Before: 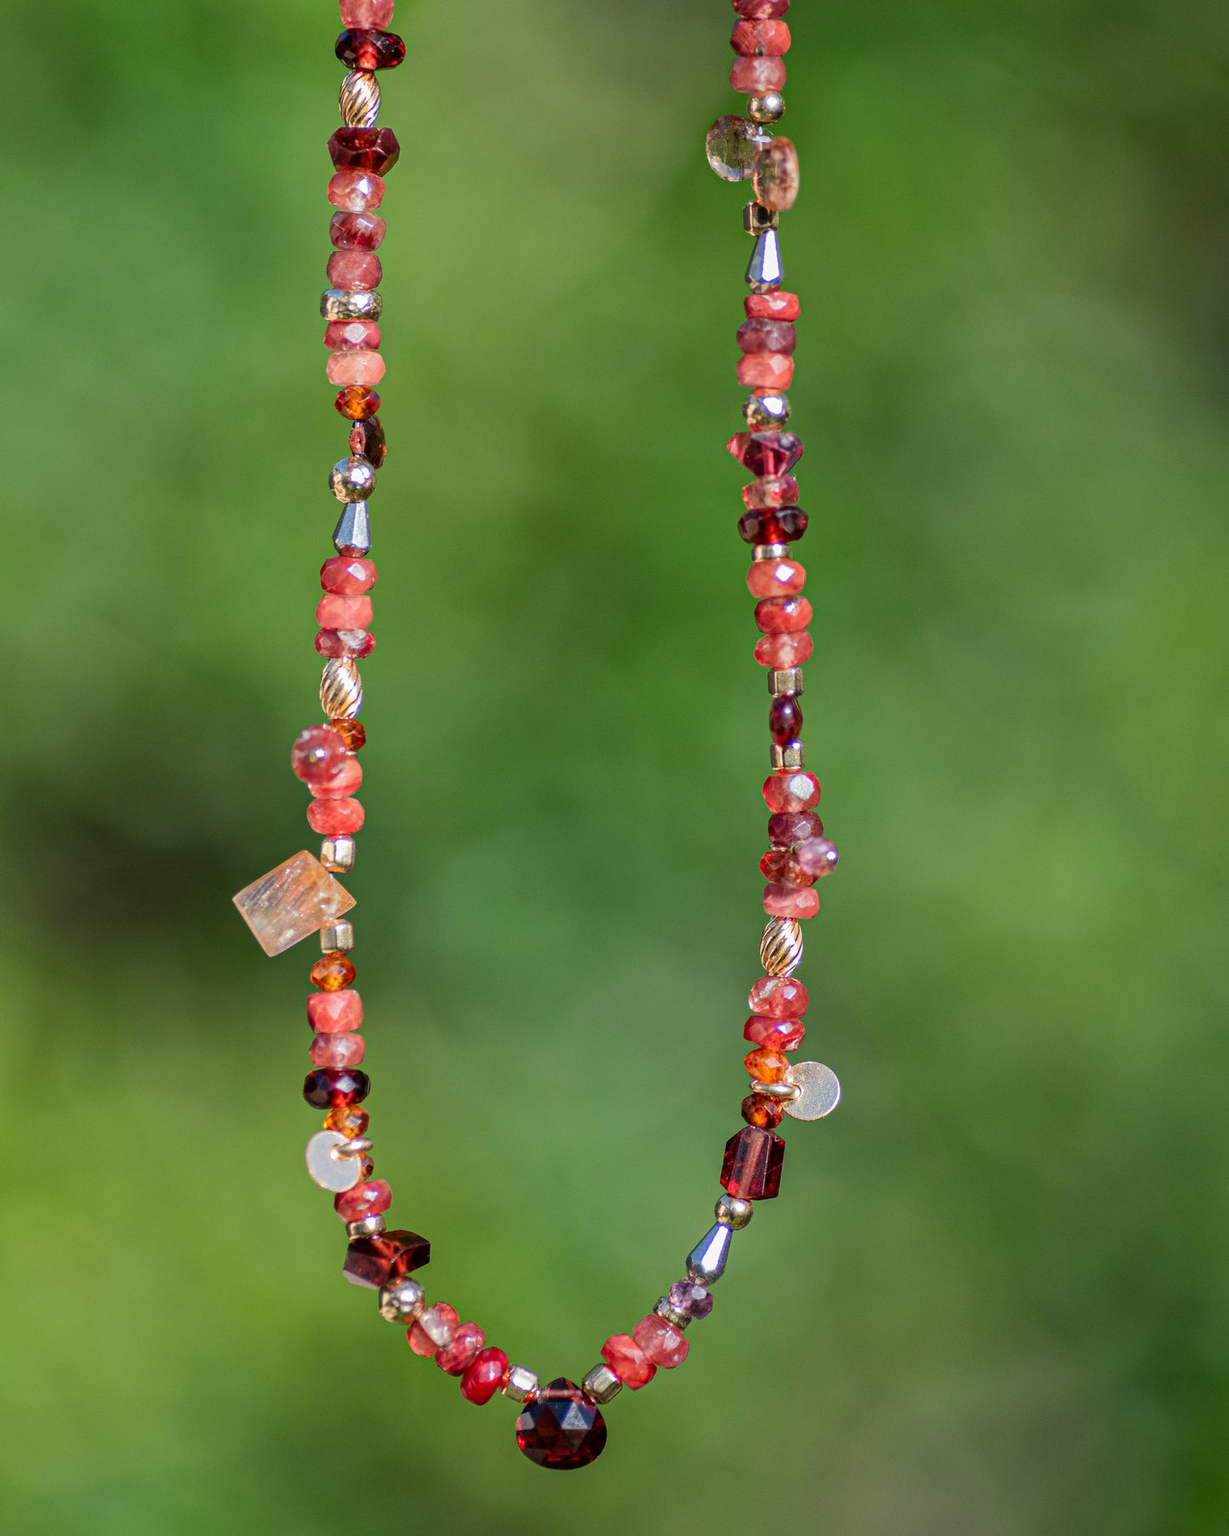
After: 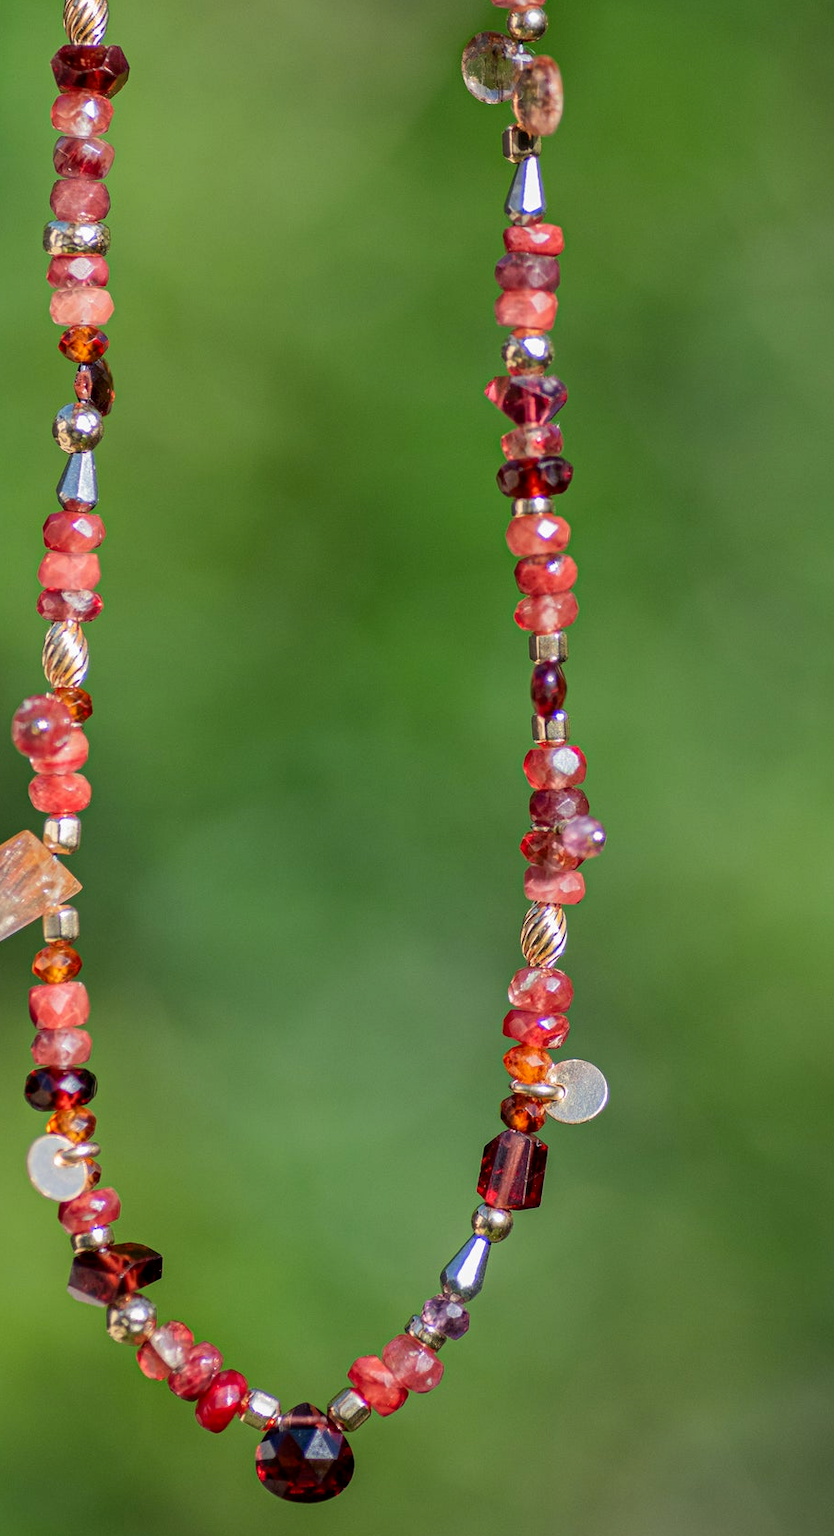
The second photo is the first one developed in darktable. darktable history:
exposure: black level correction 0.002, compensate highlight preservation false
crop and rotate: left 22.885%, top 5.635%, right 14.52%, bottom 2.274%
